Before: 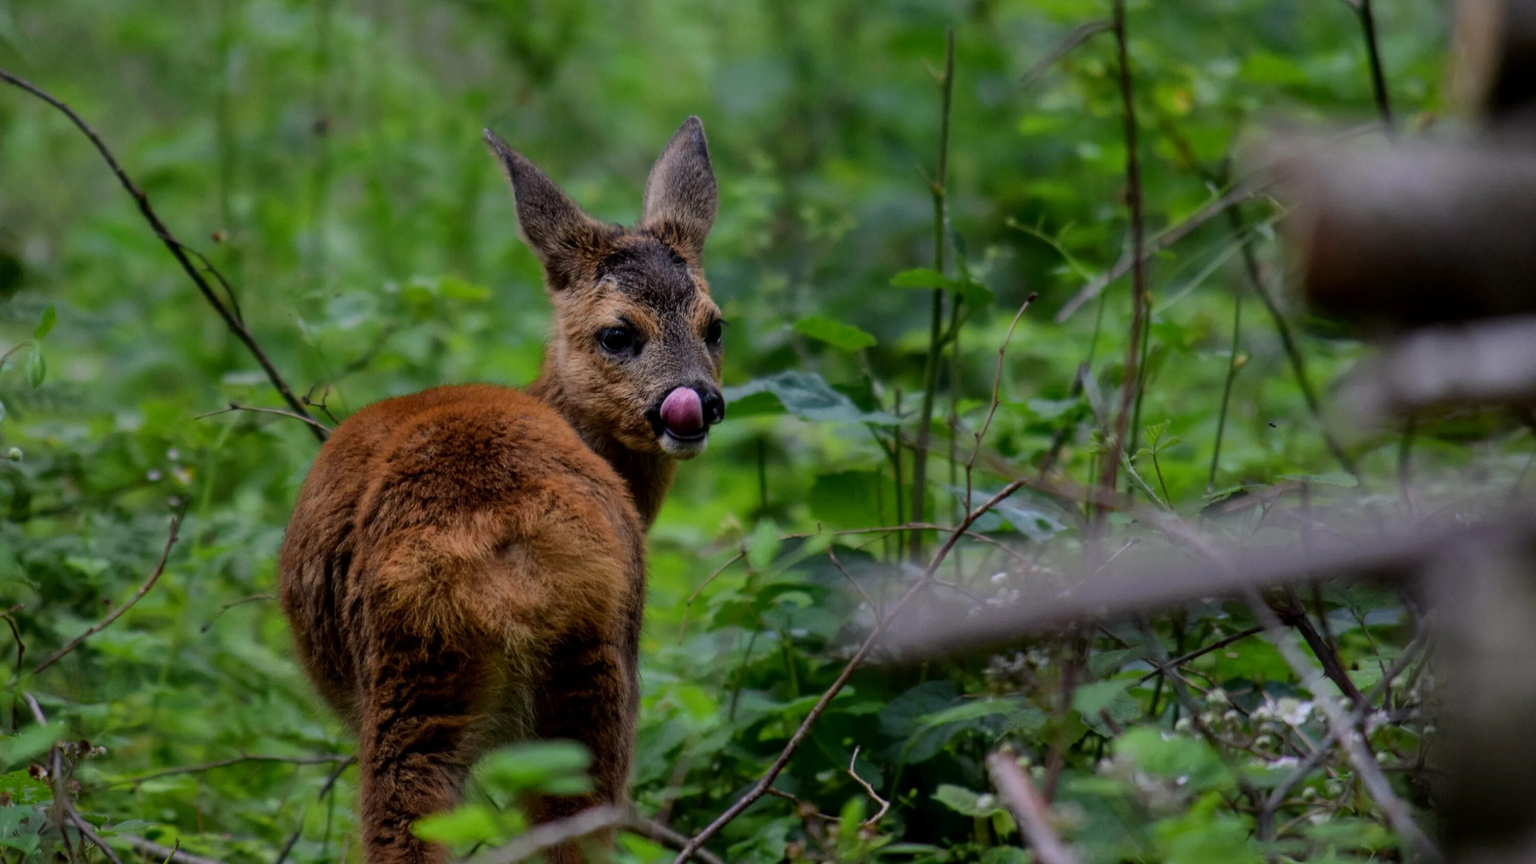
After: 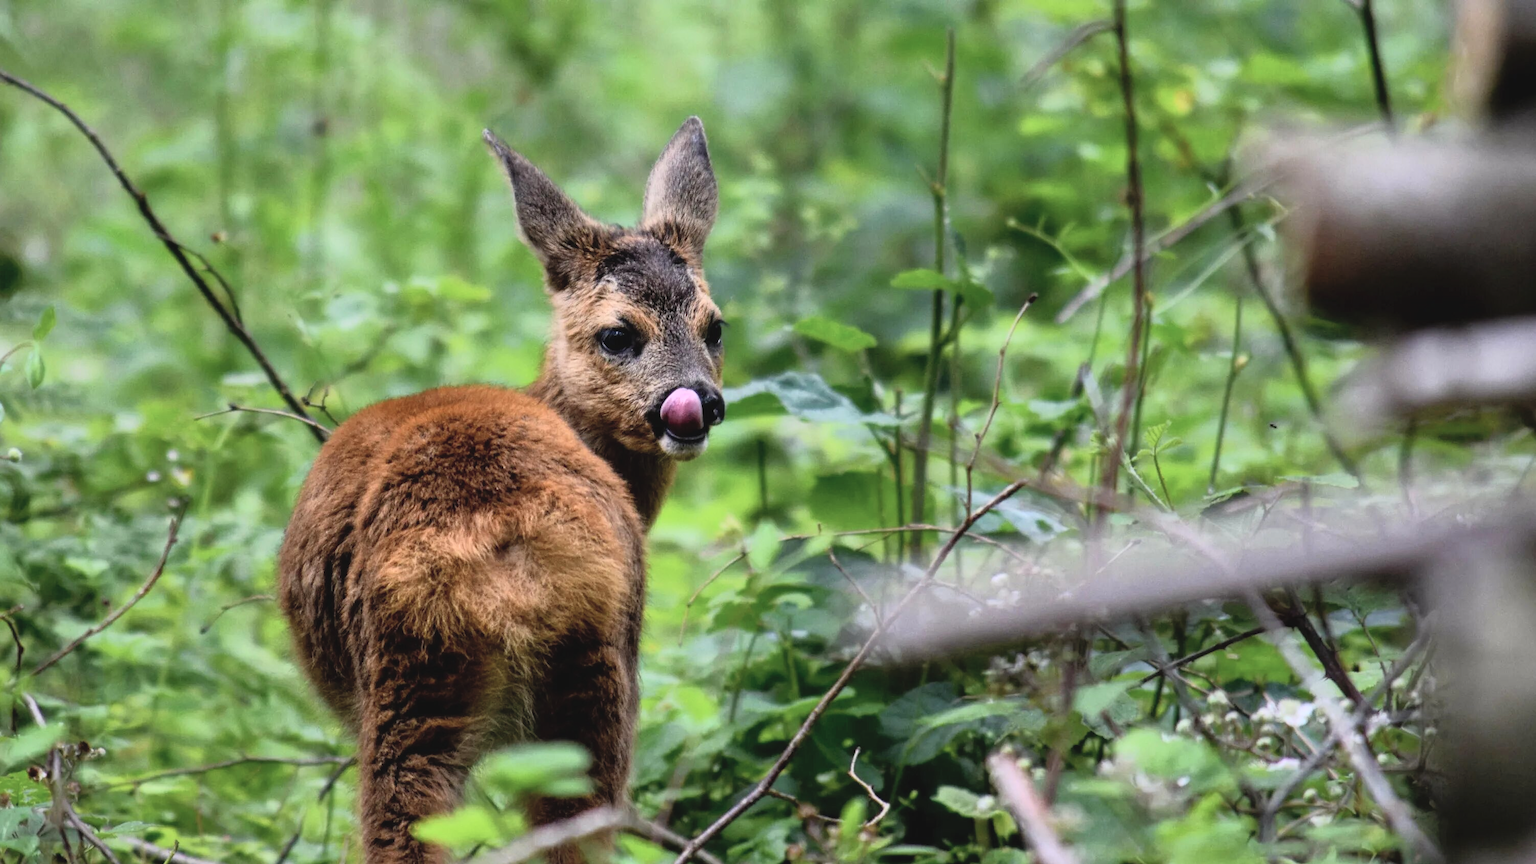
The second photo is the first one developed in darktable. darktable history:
tone curve: curves: ch0 [(0, 0.052) (0.207, 0.35) (0.392, 0.592) (0.54, 0.803) (0.725, 0.922) (0.99, 0.974)], color space Lab, independent channels, preserve colors none
crop and rotate: left 0.108%, bottom 0.014%
